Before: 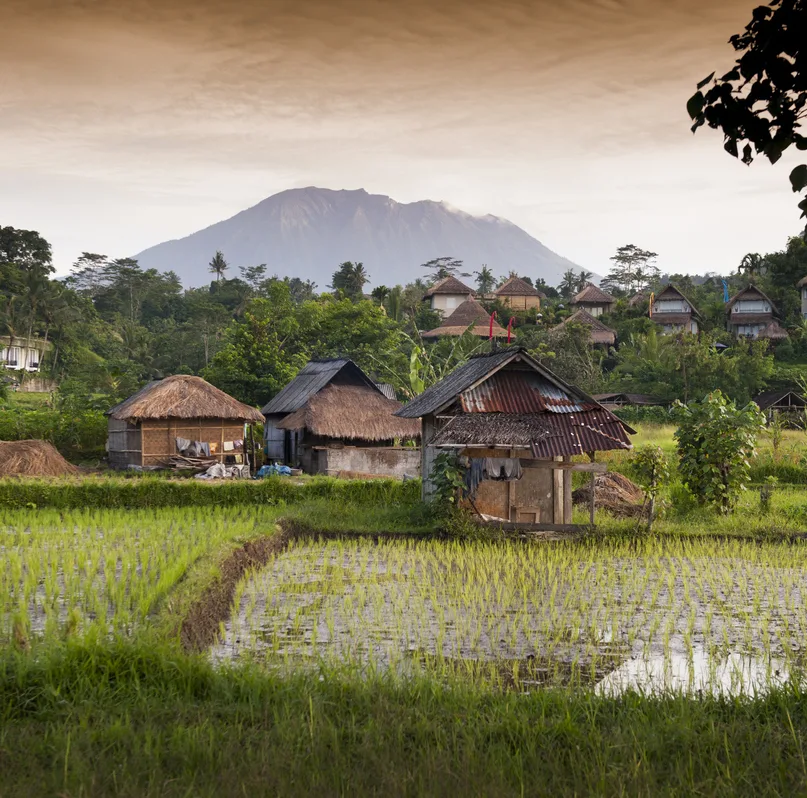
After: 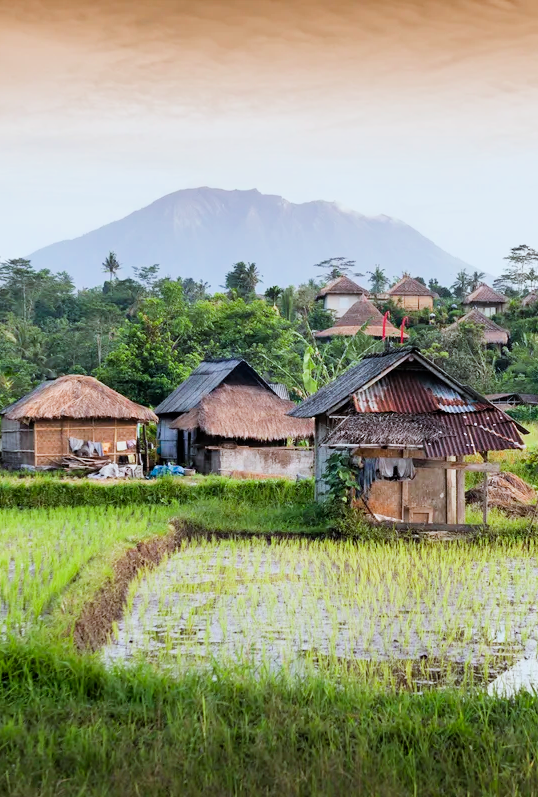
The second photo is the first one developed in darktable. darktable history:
exposure: exposure 1 EV, compensate exposure bias true, compensate highlight preservation false
color calibration: illuminant F (fluorescent), F source F9 (Cool White Deluxe 4150 K) – high CRI, x 0.374, y 0.373, temperature 4150.54 K
filmic rgb: black relative exposure -7.65 EV, white relative exposure 4.56 EV, hardness 3.61, contrast 1.11
crop and rotate: left 13.34%, right 19.969%
